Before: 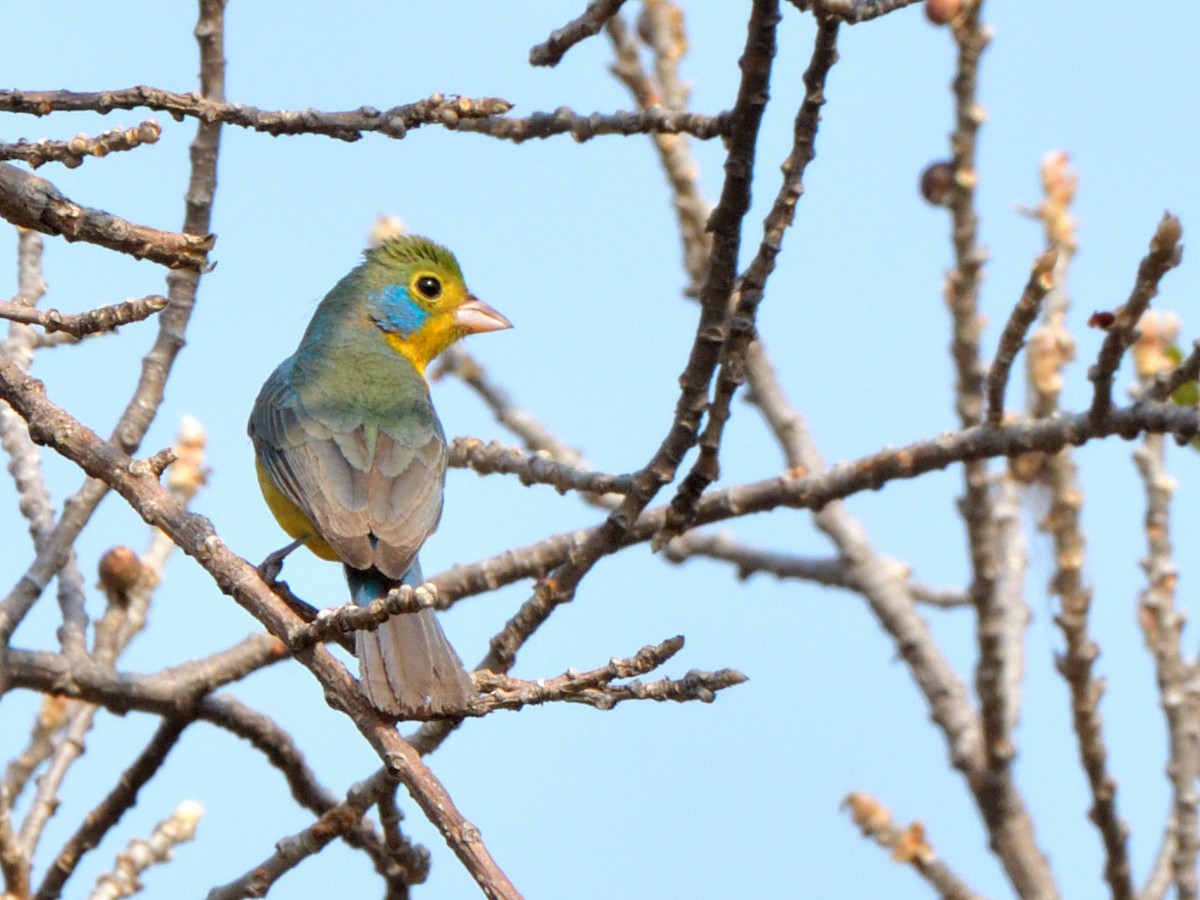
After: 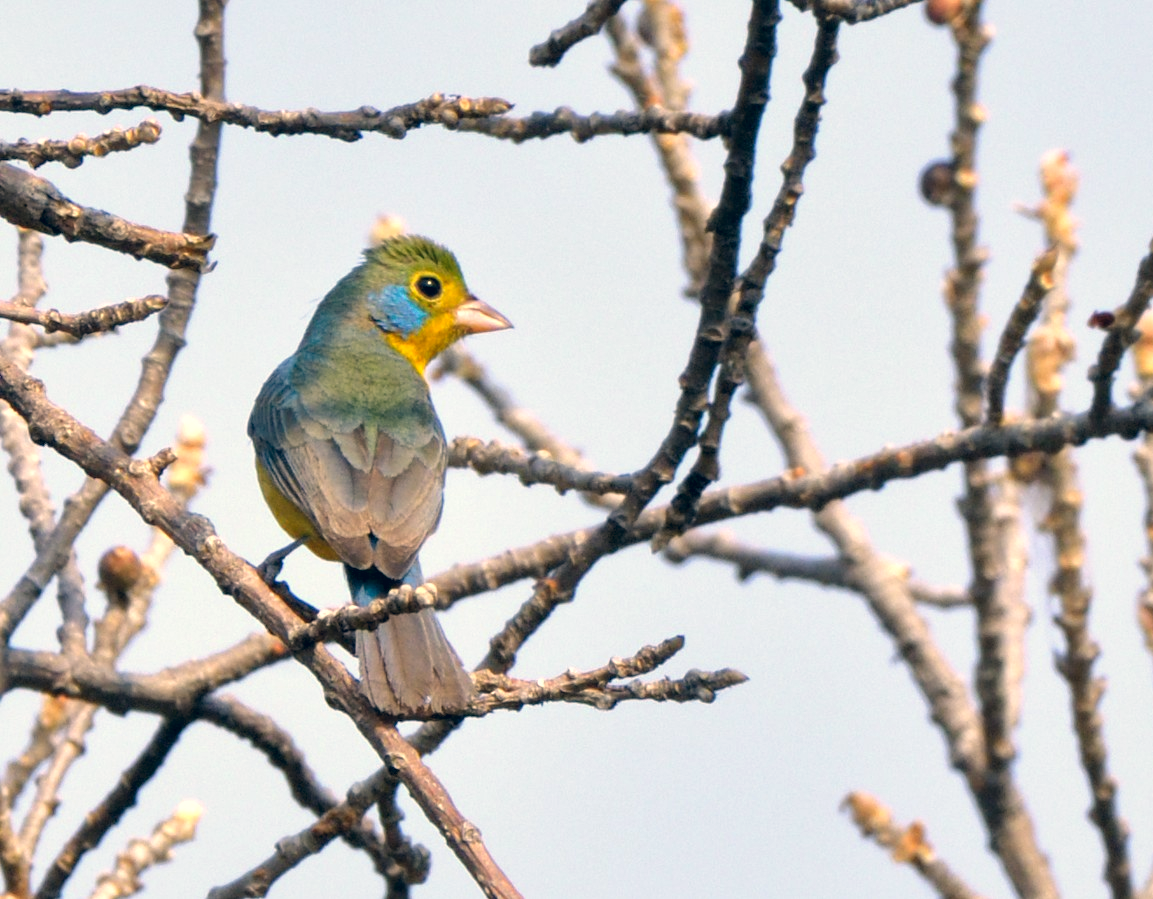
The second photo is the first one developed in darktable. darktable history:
crop: right 3.876%, bottom 0.043%
color correction: highlights a* 10.27, highlights b* 14.77, shadows a* -10.2, shadows b* -15.07
levels: levels [0.016, 0.492, 0.969]
local contrast: mode bilateral grid, contrast 21, coarseness 50, detail 132%, midtone range 0.2
